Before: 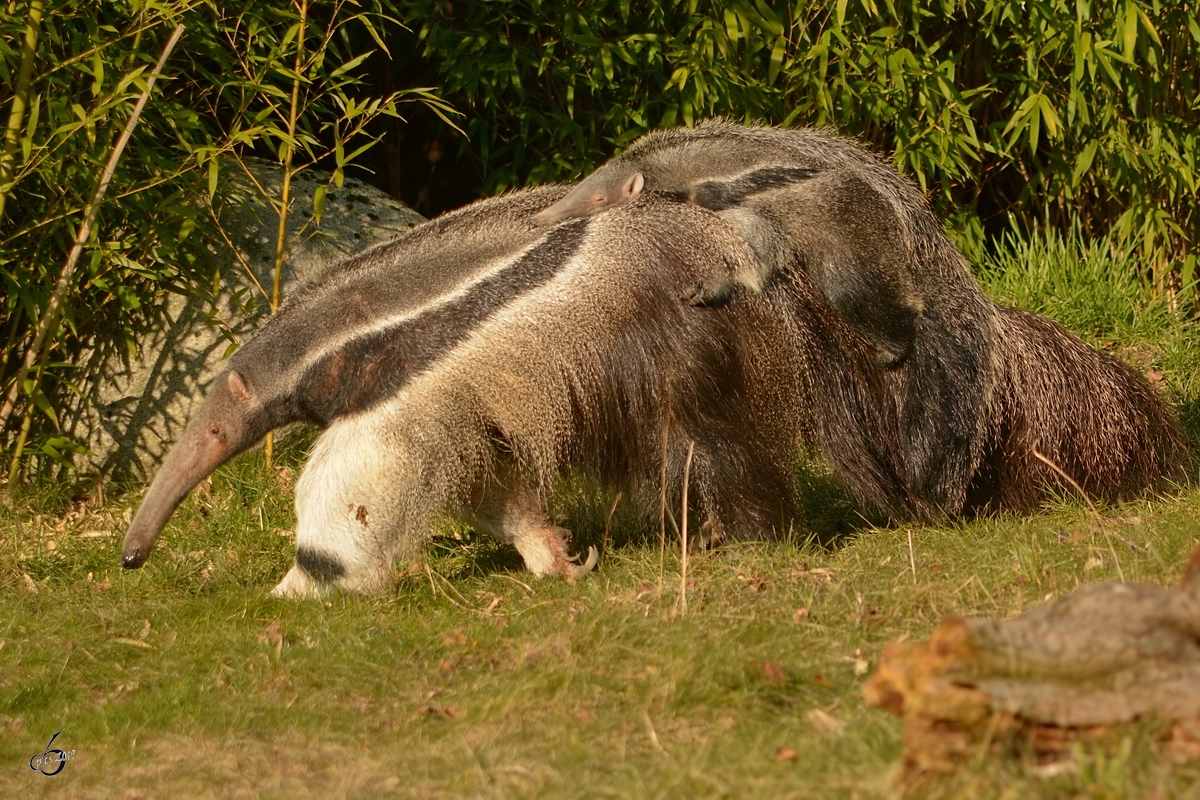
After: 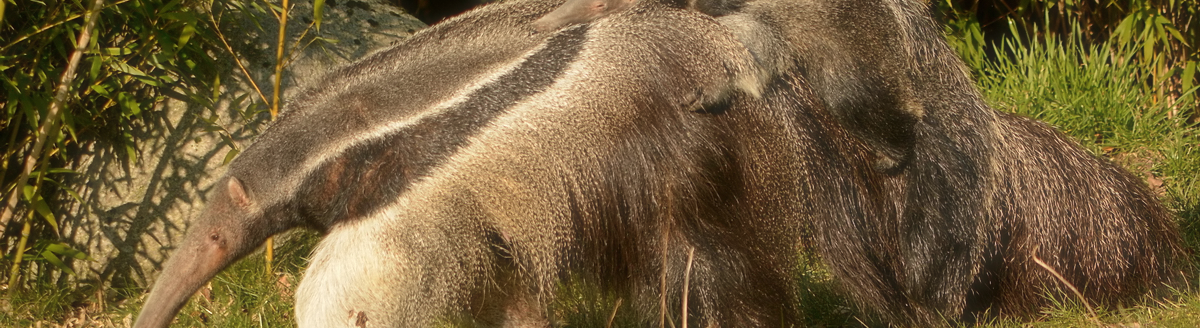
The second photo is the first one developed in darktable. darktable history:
crop and rotate: top 24.281%, bottom 34.598%
haze removal: strength -0.104, compatibility mode true, adaptive false
